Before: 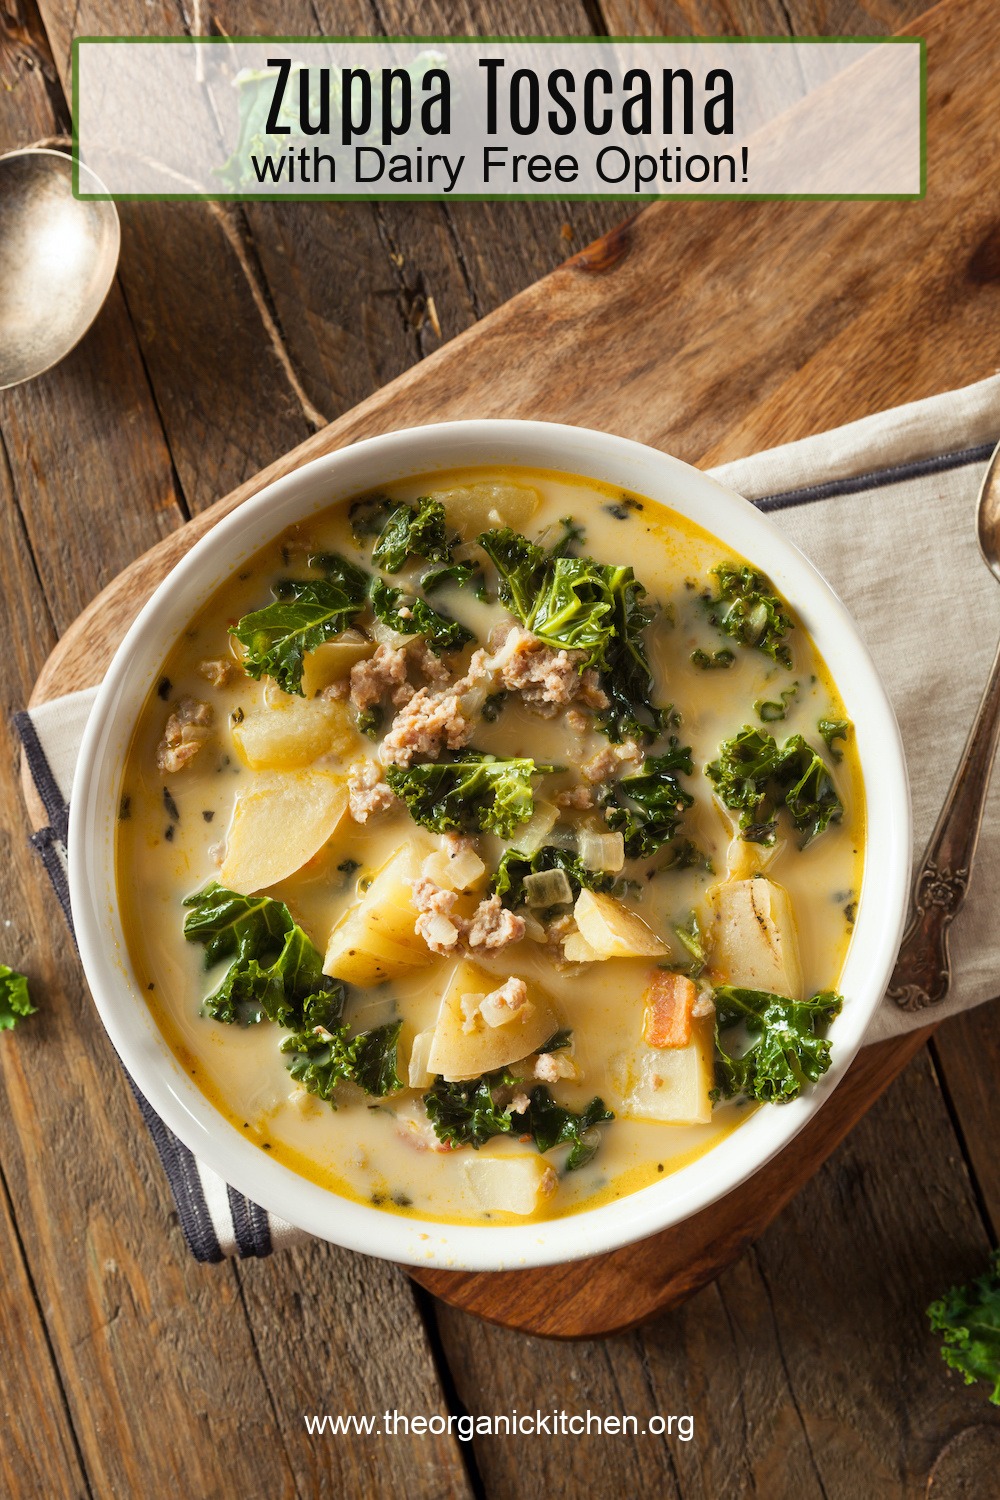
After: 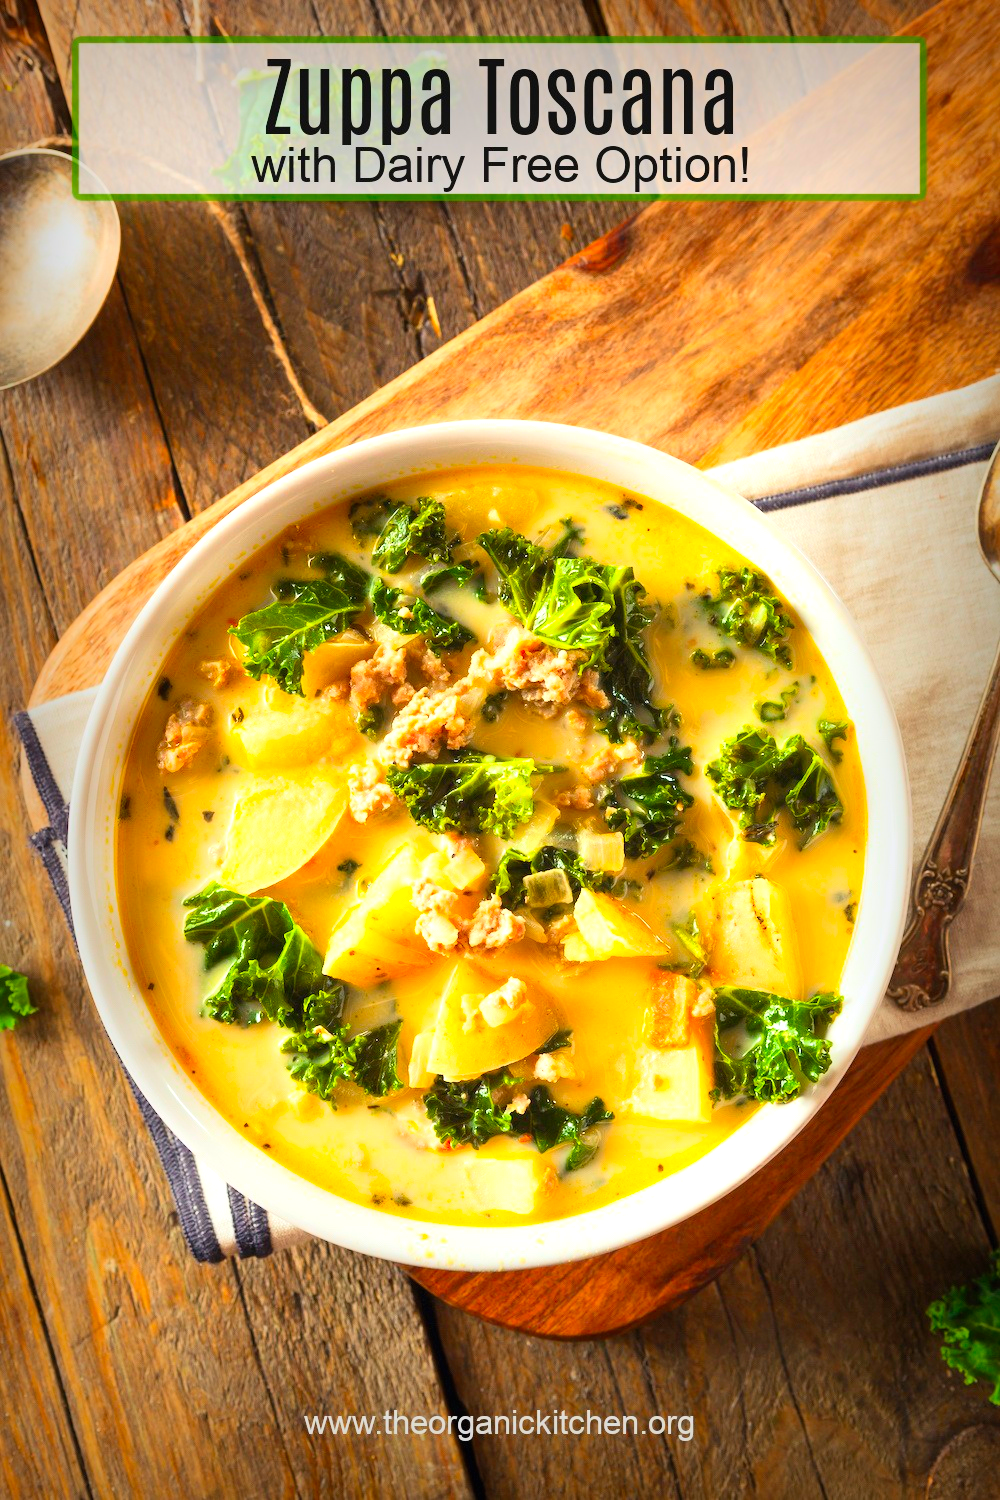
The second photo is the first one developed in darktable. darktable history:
tone equalizer: on, module defaults
vignetting: fall-off start 53.2%, brightness -0.594, saturation 0, automatic ratio true, width/height ratio 1.313, shape 0.22, unbound false
exposure: black level correction 0, exposure 0.7 EV, compensate exposure bias true, compensate highlight preservation false
contrast brightness saturation: contrast 0.2, brightness 0.2, saturation 0.8
